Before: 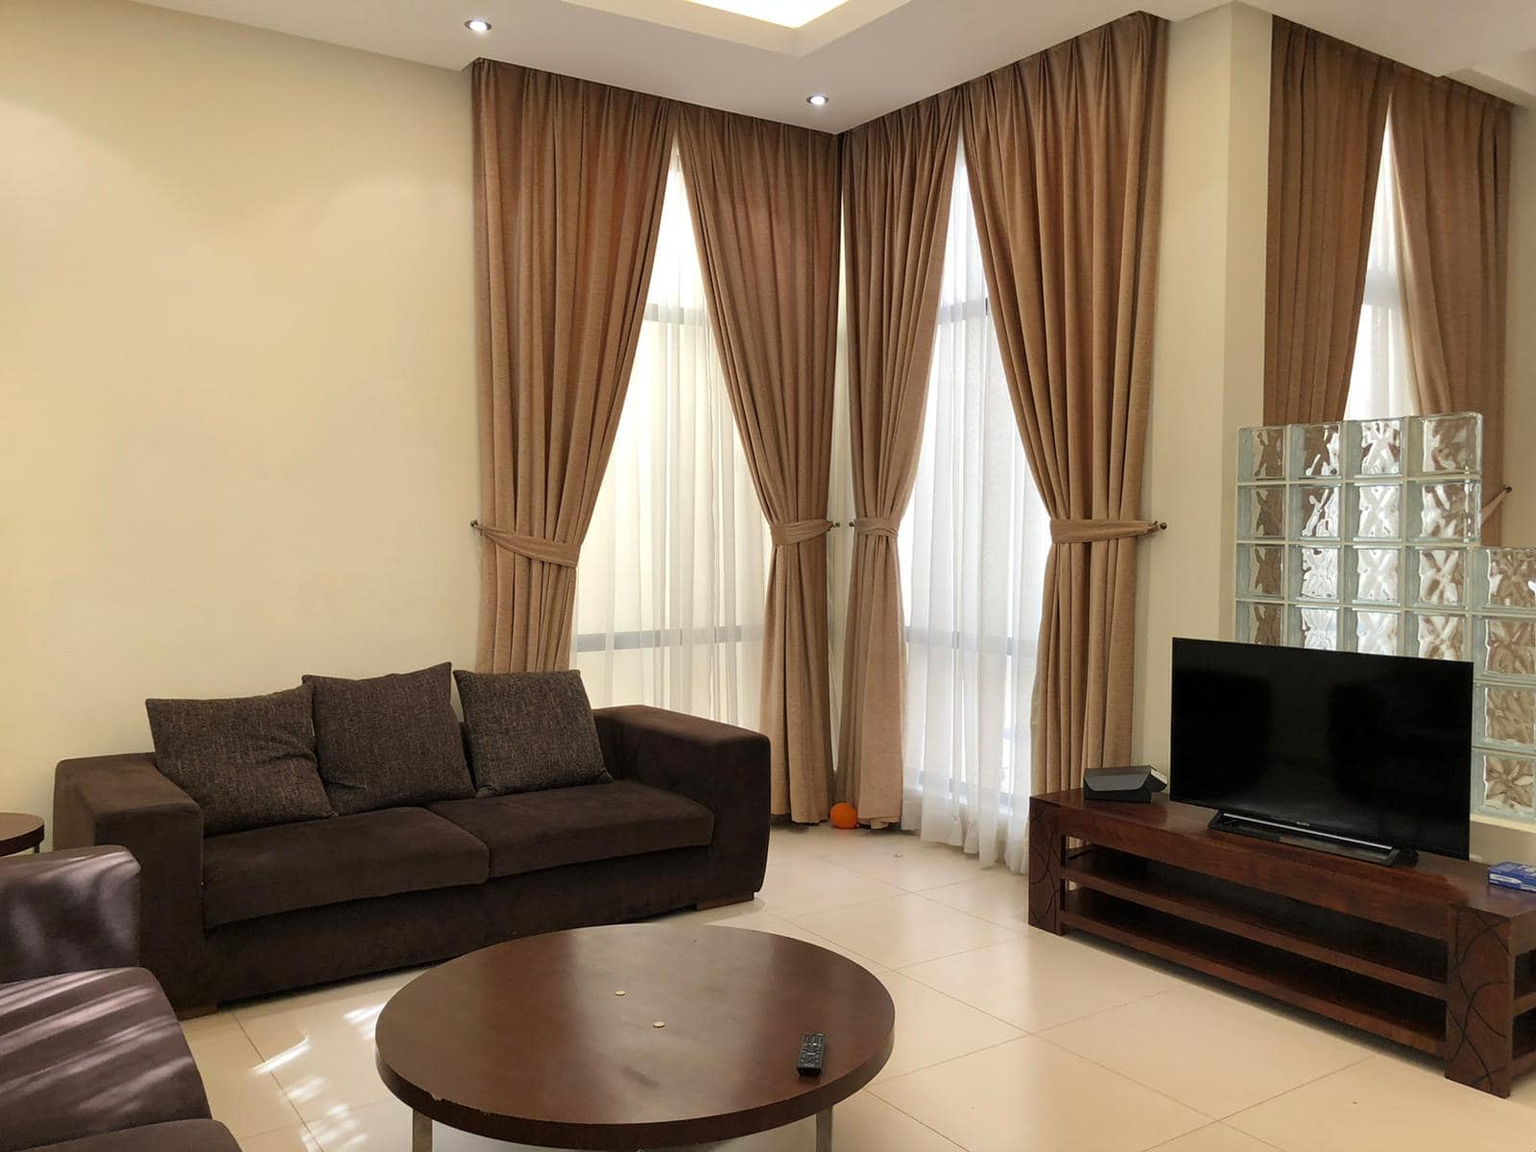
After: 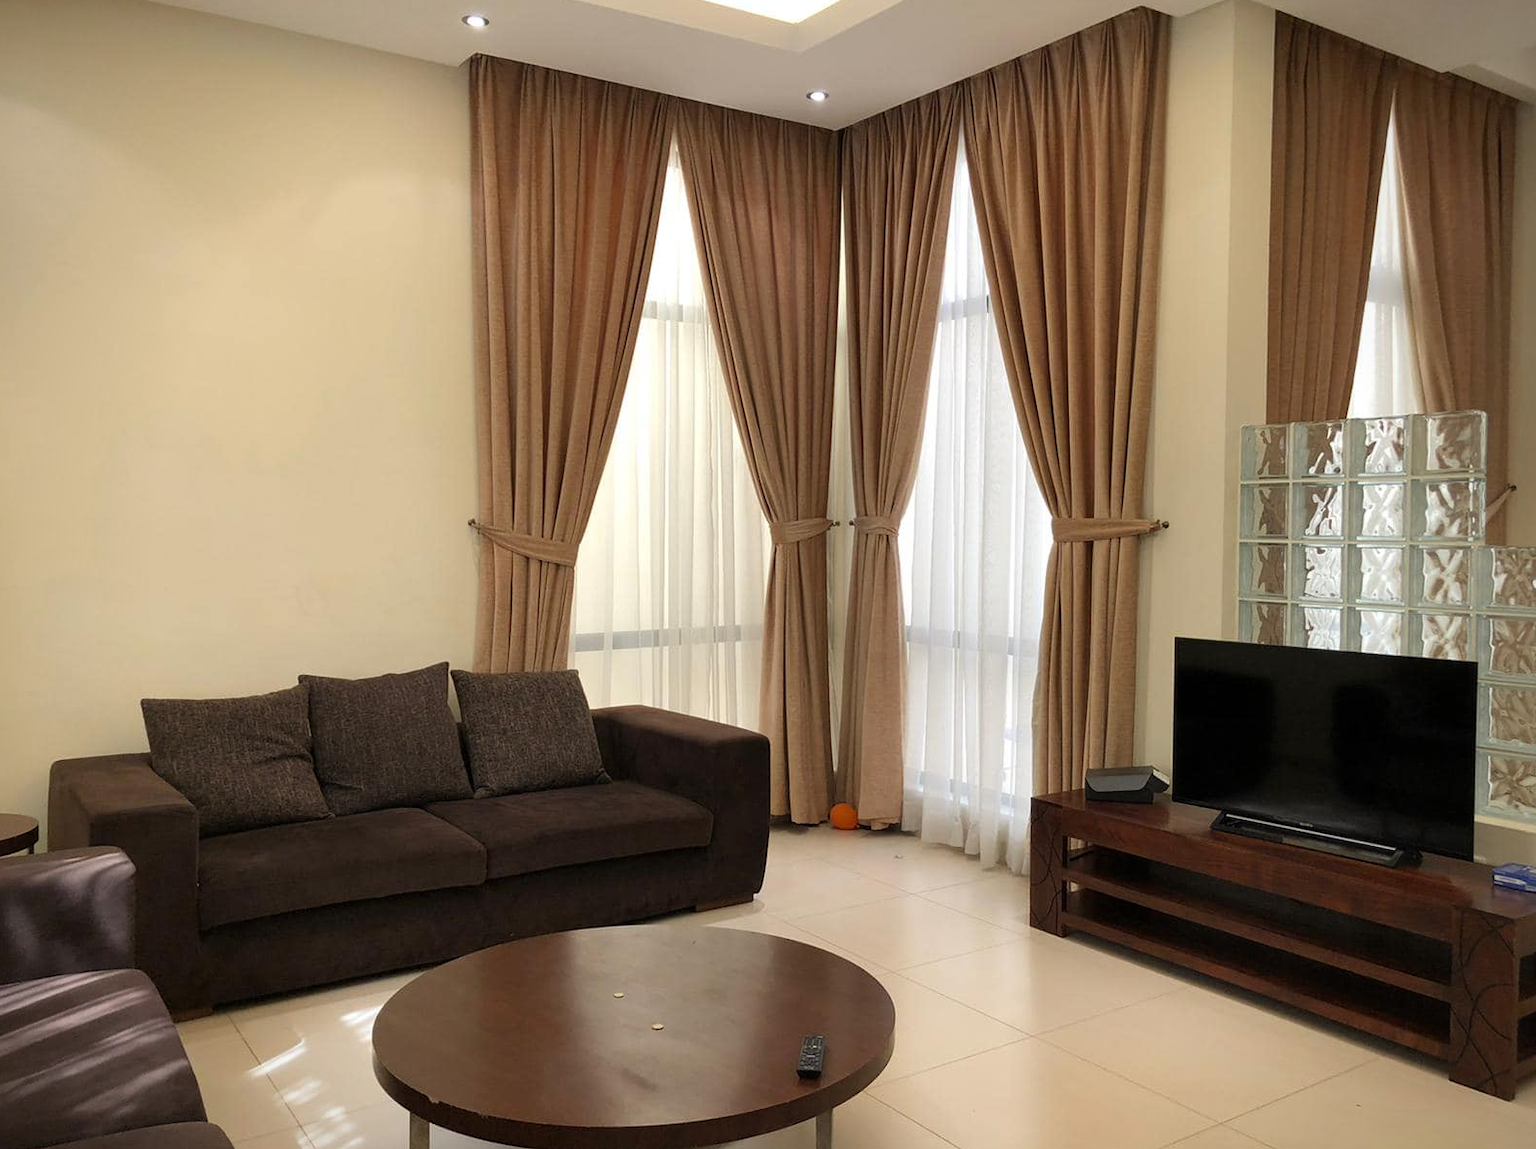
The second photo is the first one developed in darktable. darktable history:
vignetting: saturation 0, unbound false
crop: left 0.434%, top 0.485%, right 0.244%, bottom 0.386%
